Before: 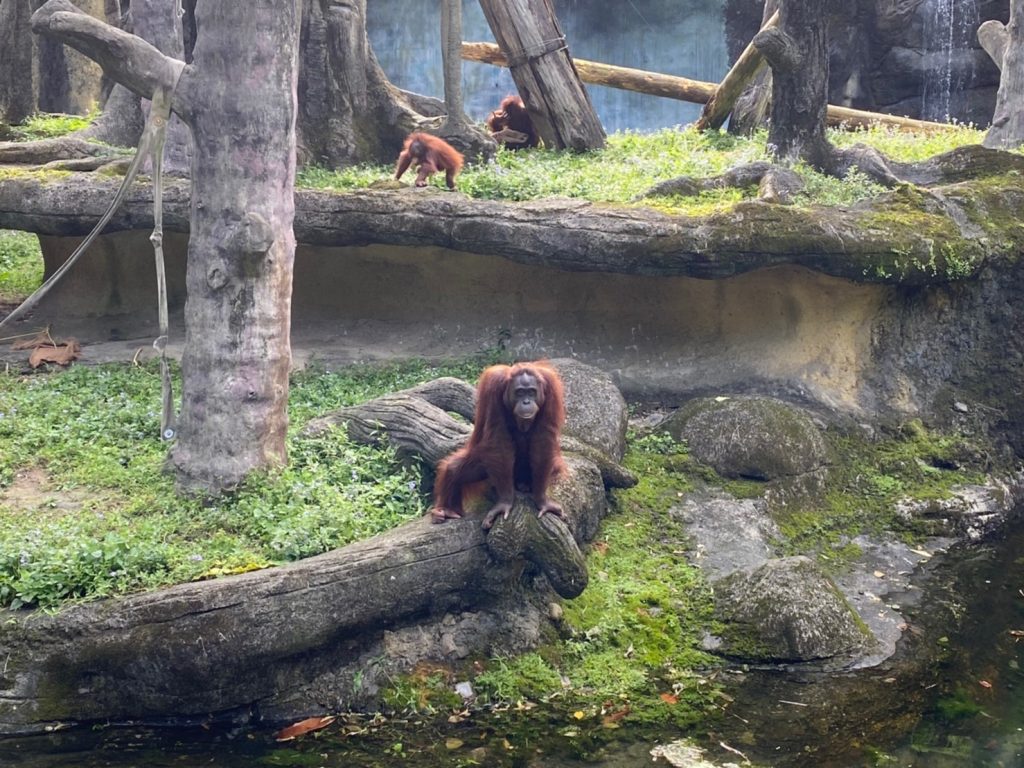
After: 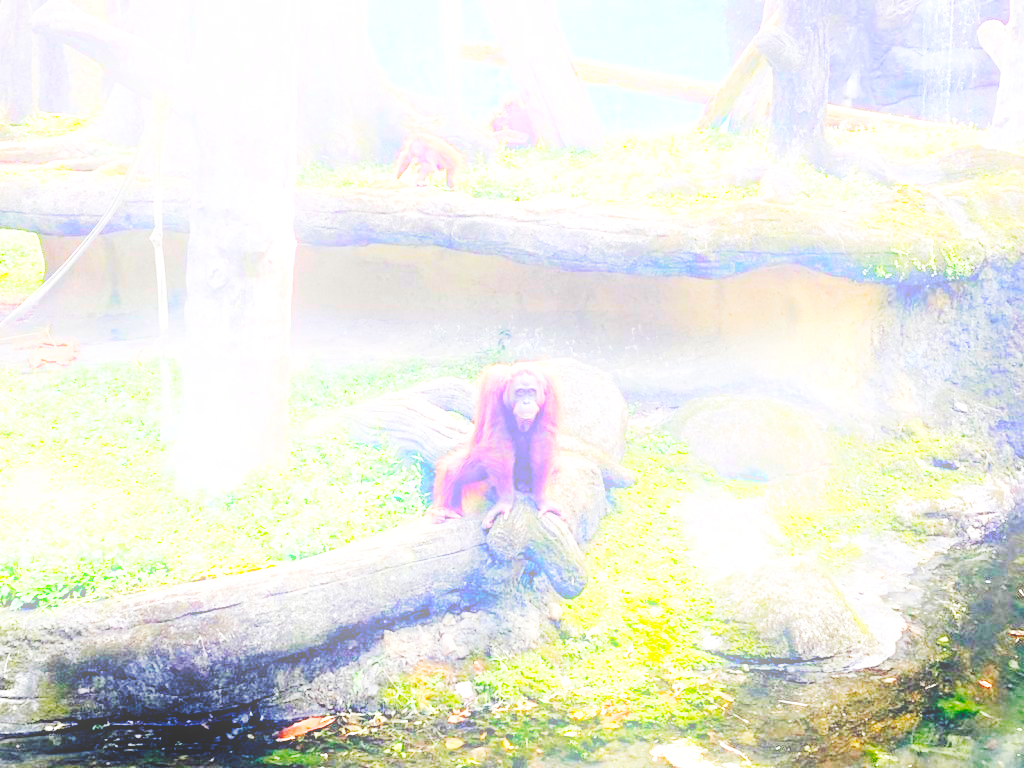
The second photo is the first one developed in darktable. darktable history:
base curve: curves: ch0 [(0, 0) (0.028, 0.03) (0.105, 0.232) (0.387, 0.748) (0.754, 0.968) (1, 1)], fusion 1, exposure shift 0.576, preserve colors none
exposure: exposure 0.636 EV, compensate highlight preservation false
levels: levels [0.031, 0.5, 0.969]
tone curve: curves: ch0 [(0, 0) (0.003, 0.002) (0.011, 0.006) (0.025, 0.012) (0.044, 0.021) (0.069, 0.027) (0.1, 0.035) (0.136, 0.06) (0.177, 0.108) (0.224, 0.173) (0.277, 0.26) (0.335, 0.353) (0.399, 0.453) (0.468, 0.555) (0.543, 0.641) (0.623, 0.724) (0.709, 0.792) (0.801, 0.857) (0.898, 0.918) (1, 1)], preserve colors none
contrast brightness saturation: saturation -0.05
color balance: output saturation 110%
bloom: on, module defaults
